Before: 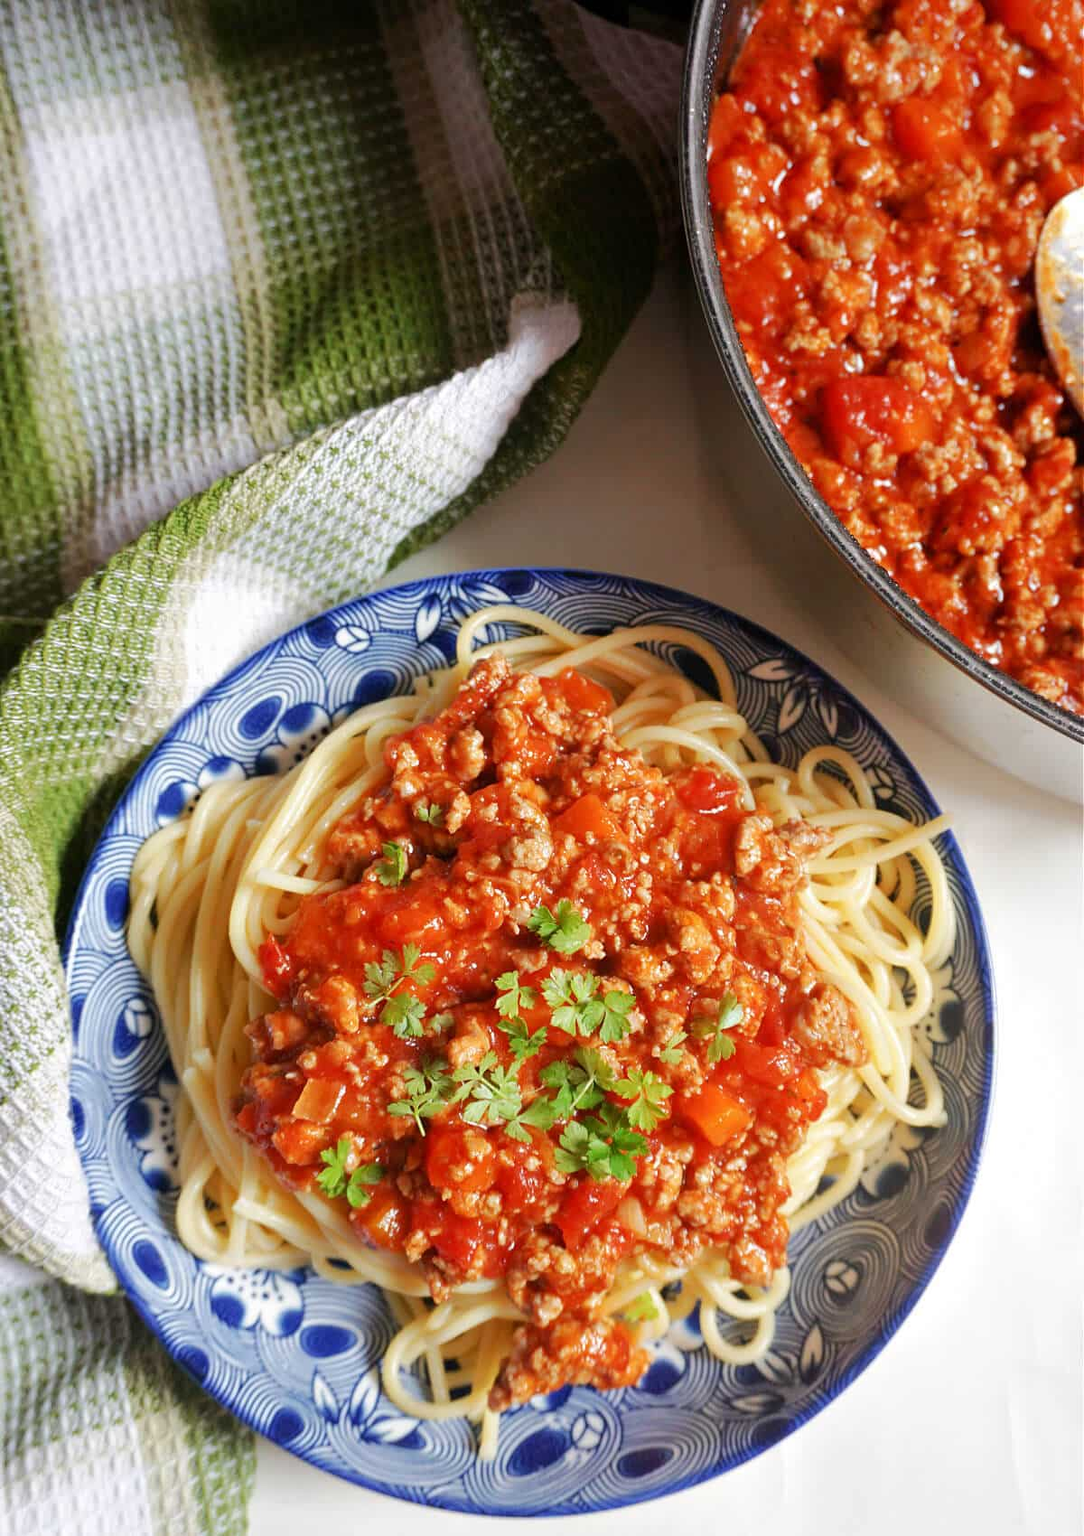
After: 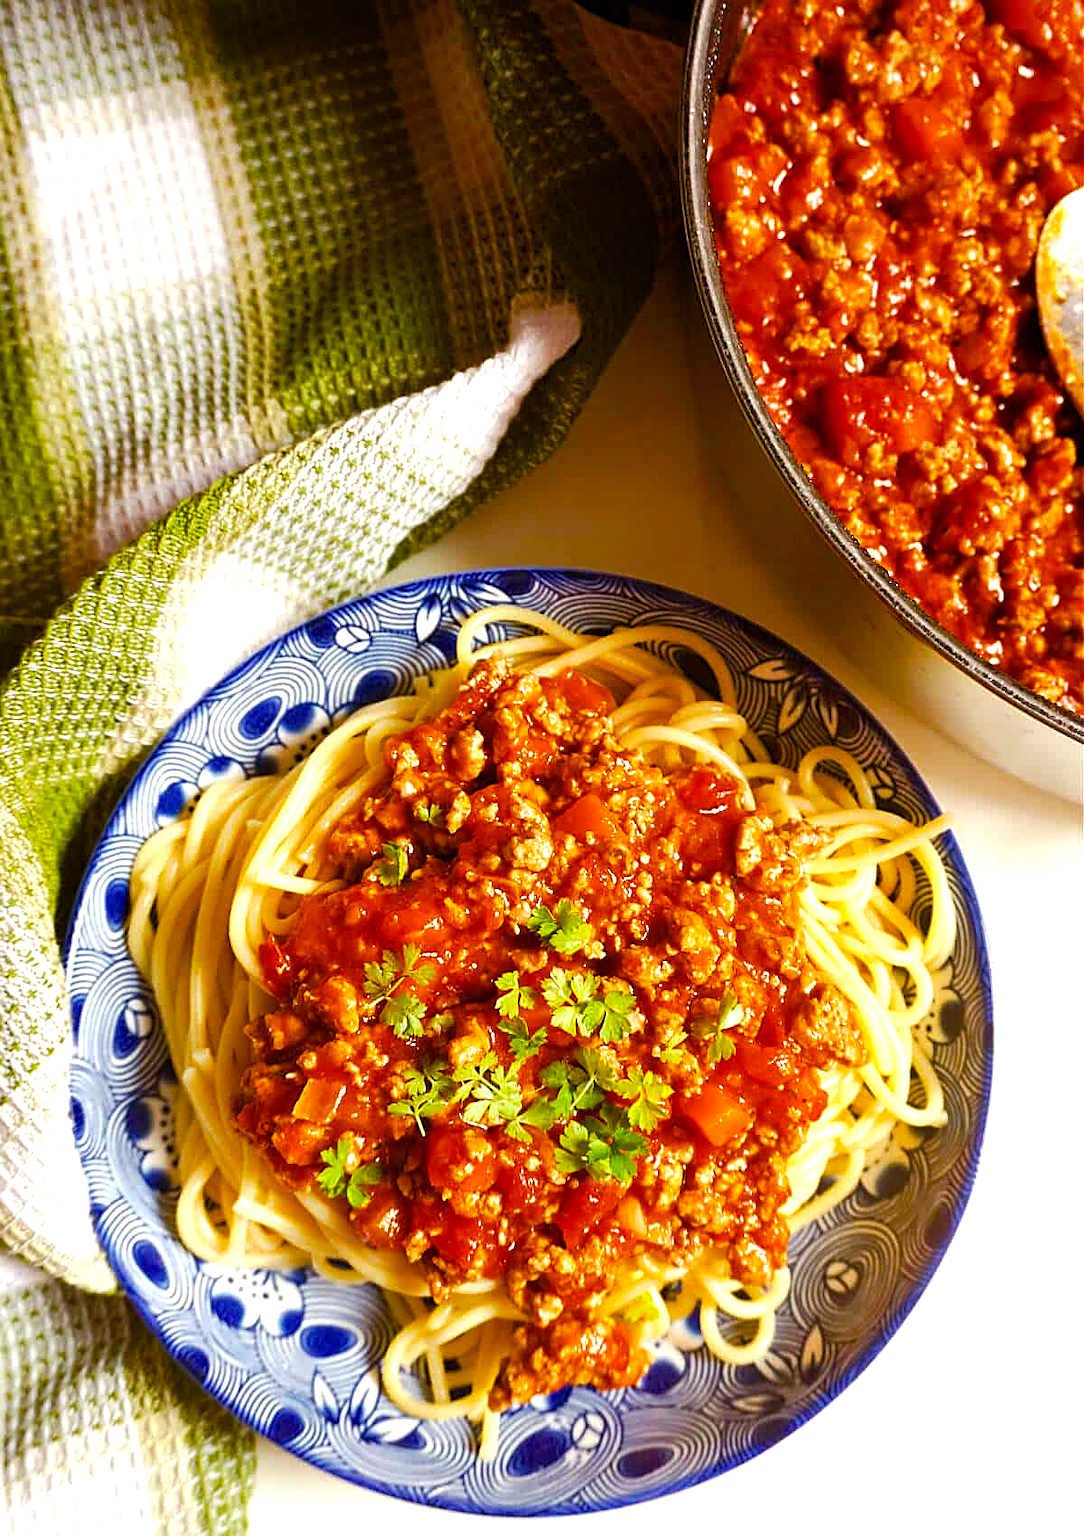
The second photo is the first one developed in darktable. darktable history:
color balance rgb: power › luminance 9.851%, power › chroma 2.826%, power › hue 59.04°, perceptual saturation grading › global saturation 44.288%, perceptual saturation grading › highlights -25.439%, perceptual saturation grading › shadows 49.408%, perceptual brilliance grading › global brilliance 15.366%, perceptual brilliance grading › shadows -34.769%
sharpen: on, module defaults
